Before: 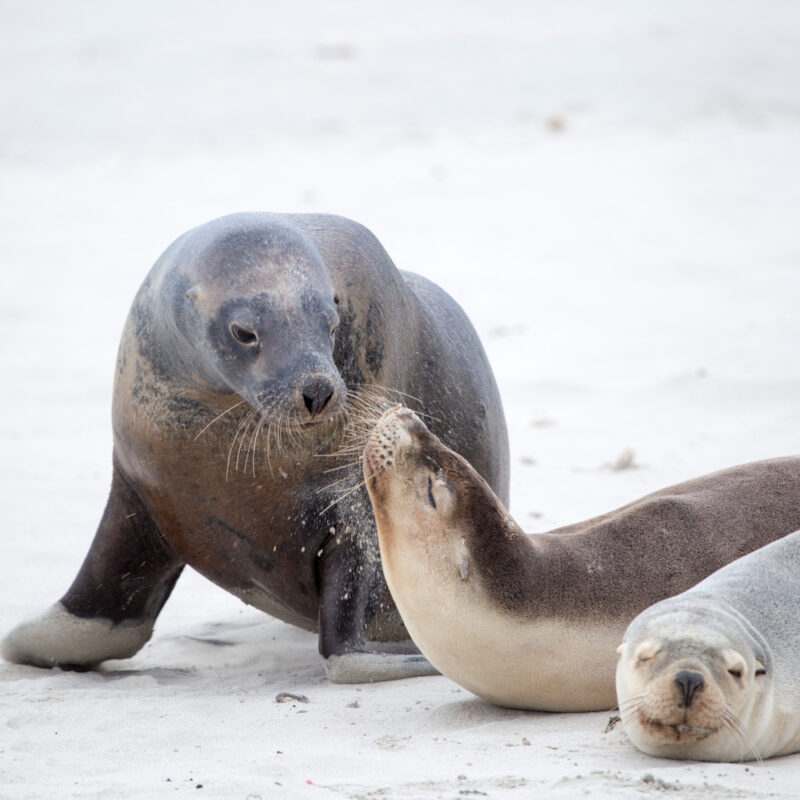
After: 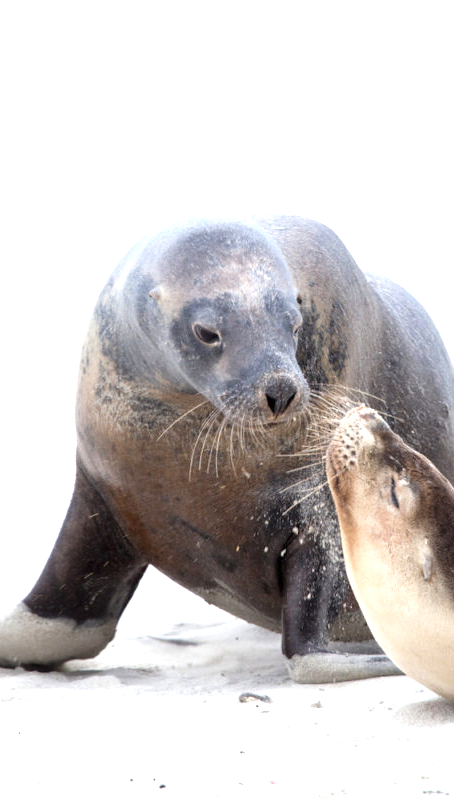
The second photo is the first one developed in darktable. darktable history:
tone equalizer: -8 EV -0.785 EV, -7 EV -0.725 EV, -6 EV -0.568 EV, -5 EV -0.385 EV, -3 EV 0.383 EV, -2 EV 0.6 EV, -1 EV 0.687 EV, +0 EV 0.763 EV, smoothing diameter 24.97%, edges refinement/feathering 14.26, preserve details guided filter
crop: left 4.694%, right 38.478%
